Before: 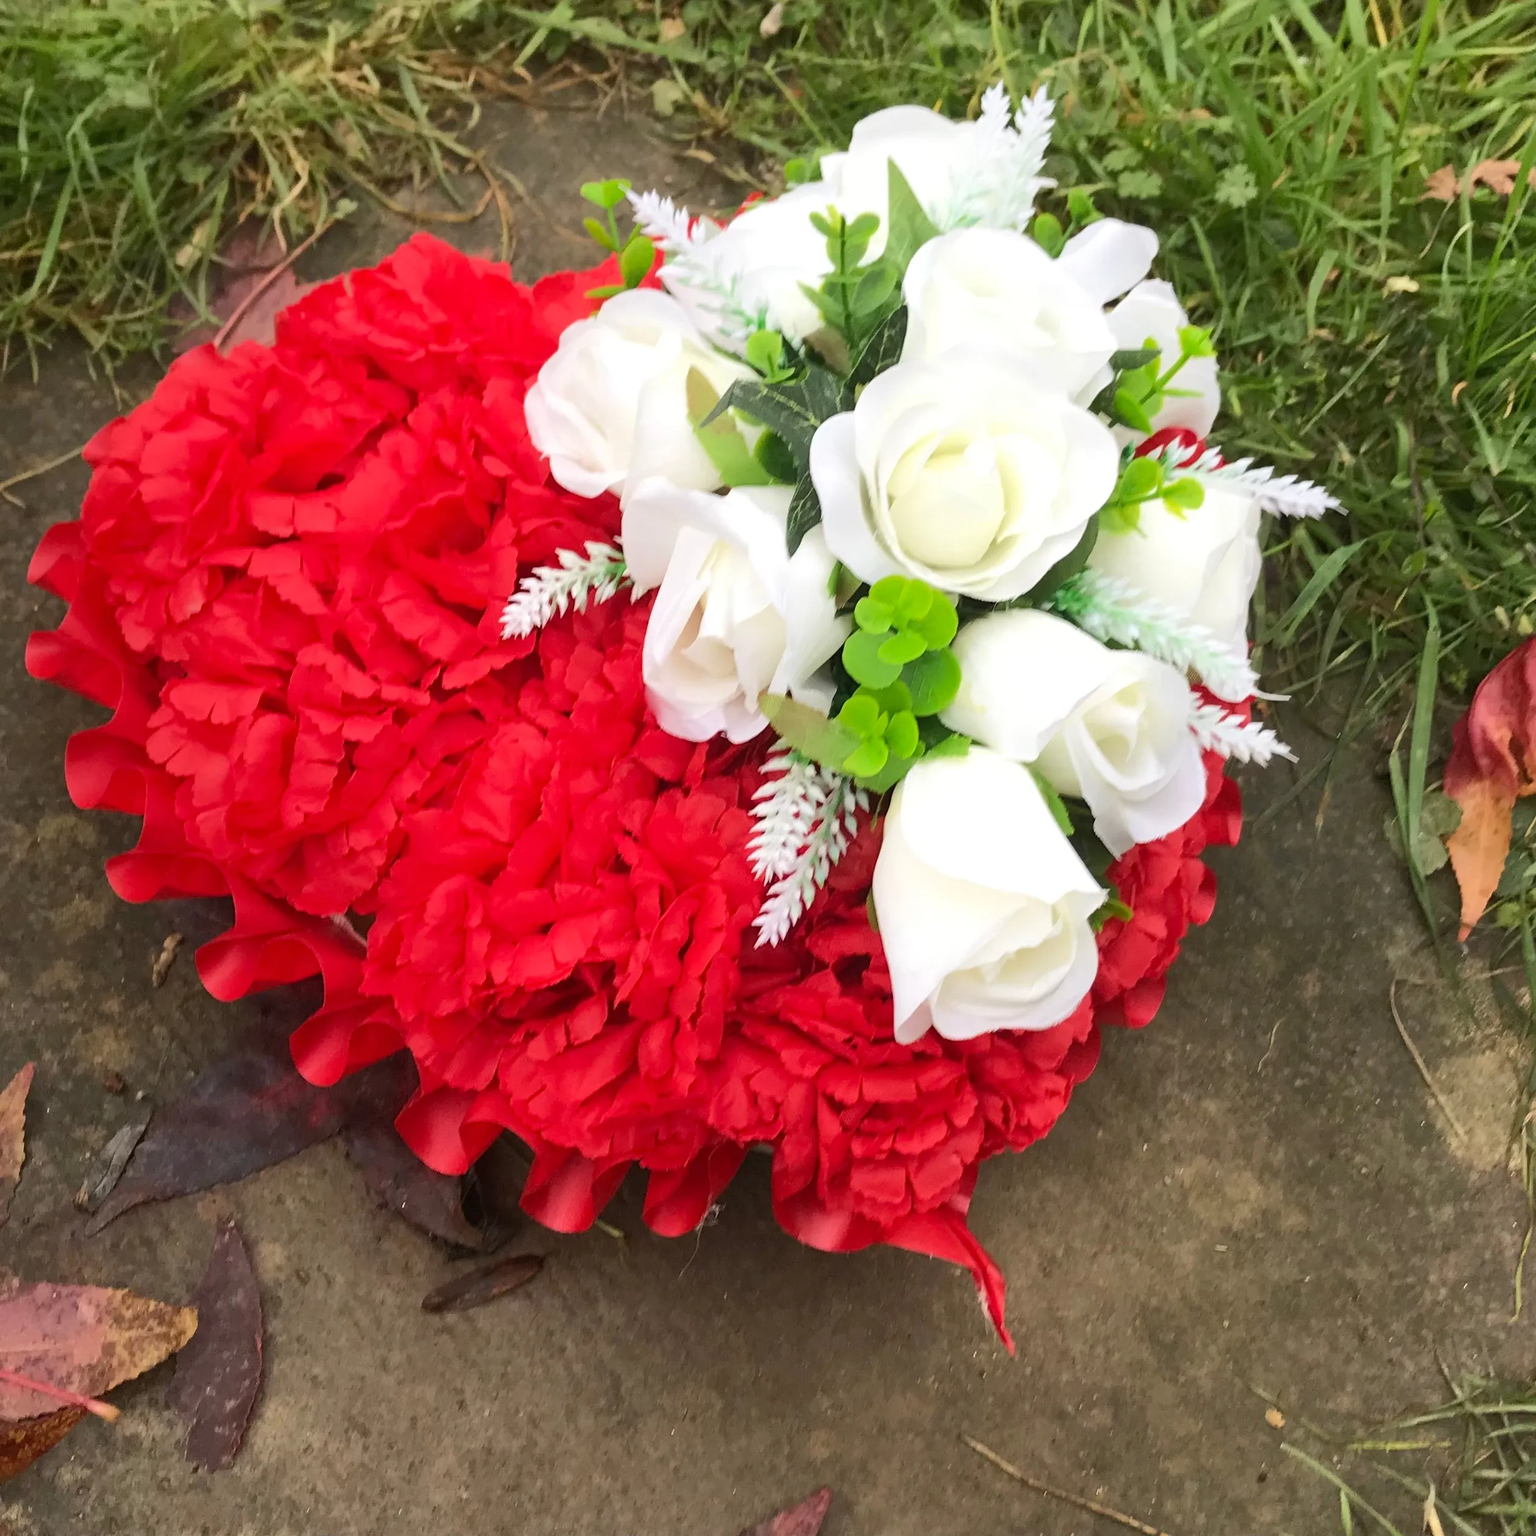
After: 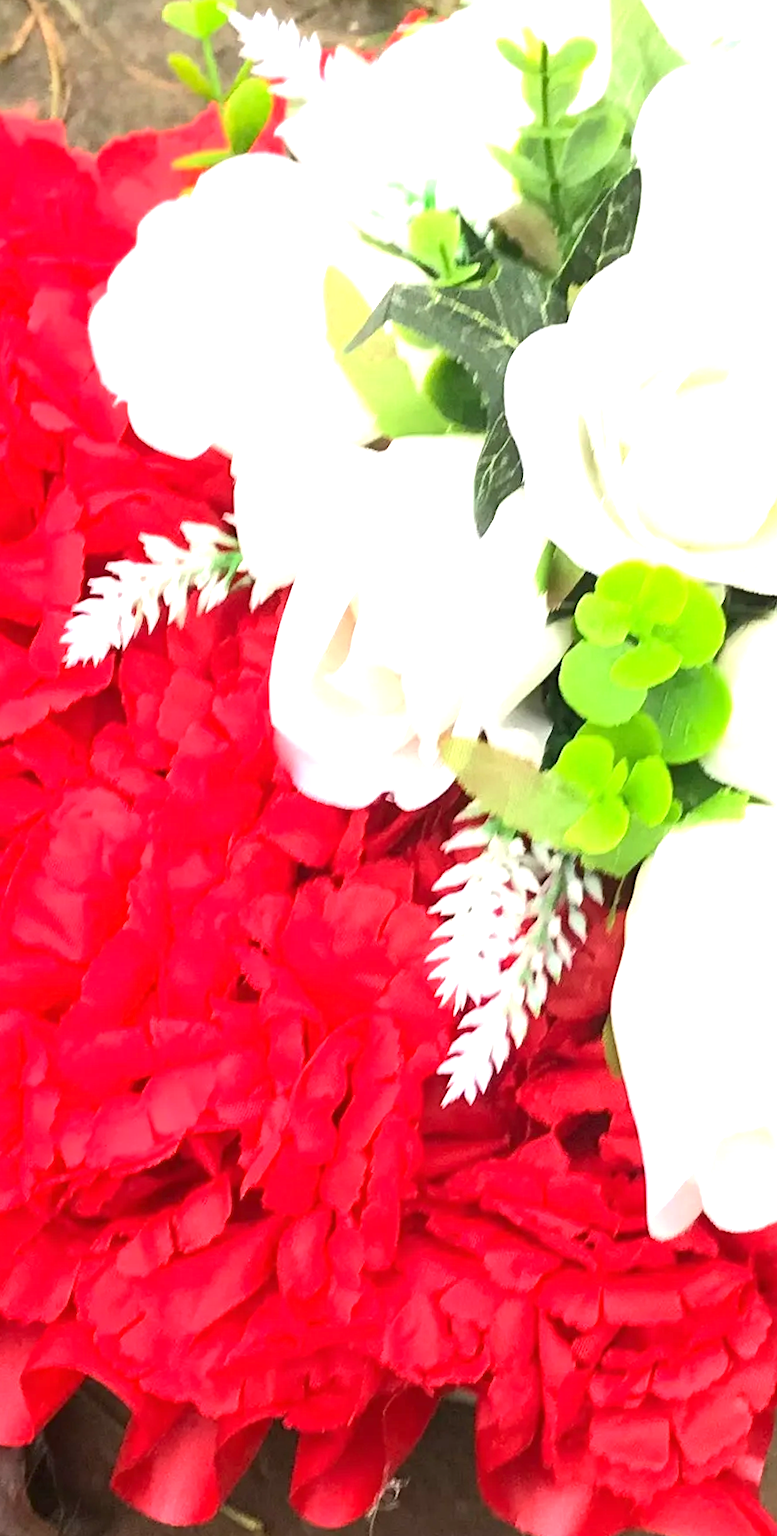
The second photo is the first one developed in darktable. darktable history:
exposure: exposure 1.089 EV, compensate highlight preservation false
rotate and perspective: rotation -1.42°, crop left 0.016, crop right 0.984, crop top 0.035, crop bottom 0.965
base curve: preserve colors none
crop and rotate: left 29.476%, top 10.214%, right 35.32%, bottom 17.333%
